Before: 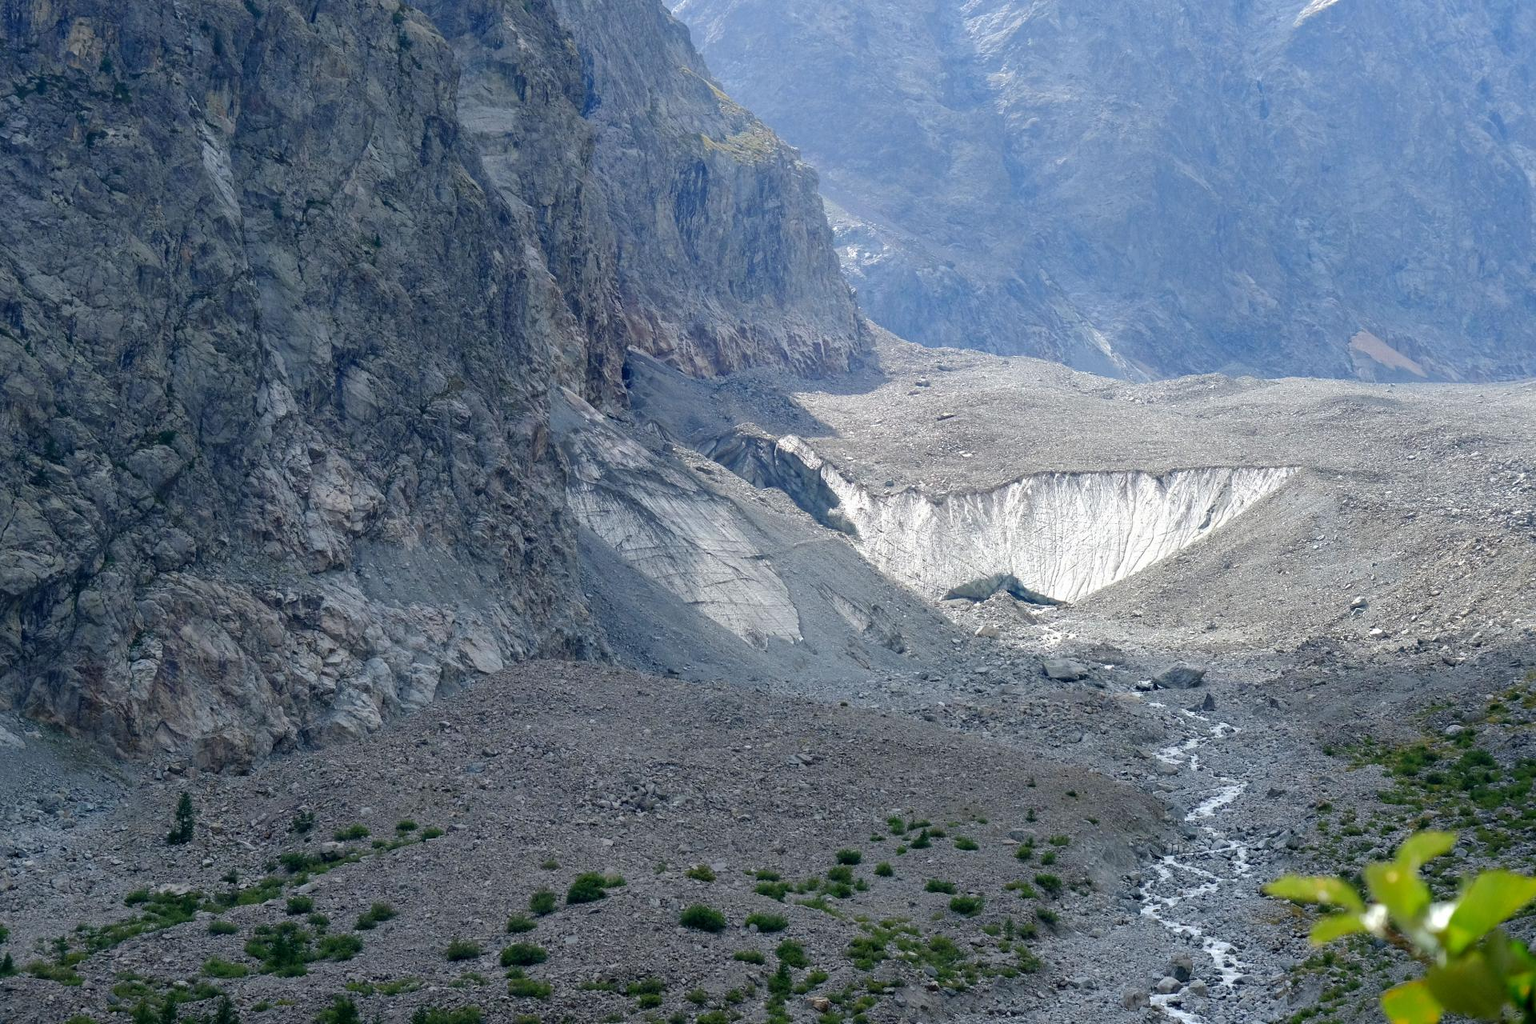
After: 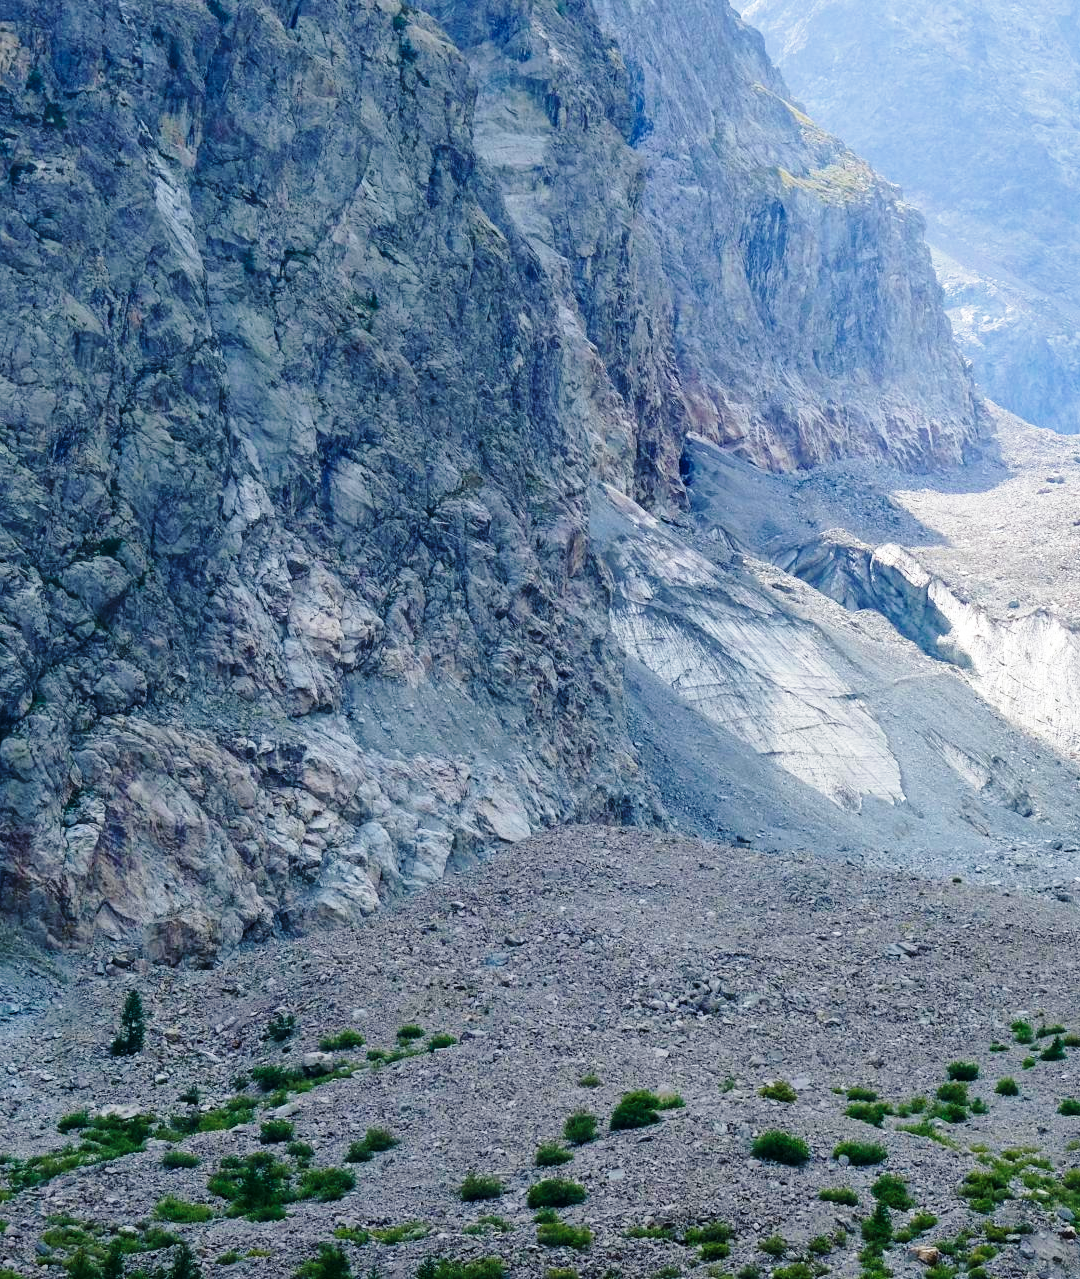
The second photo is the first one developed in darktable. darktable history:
crop: left 5.114%, right 38.589%
velvia: on, module defaults
base curve: curves: ch0 [(0, 0) (0.028, 0.03) (0.121, 0.232) (0.46, 0.748) (0.859, 0.968) (1, 1)], preserve colors none
